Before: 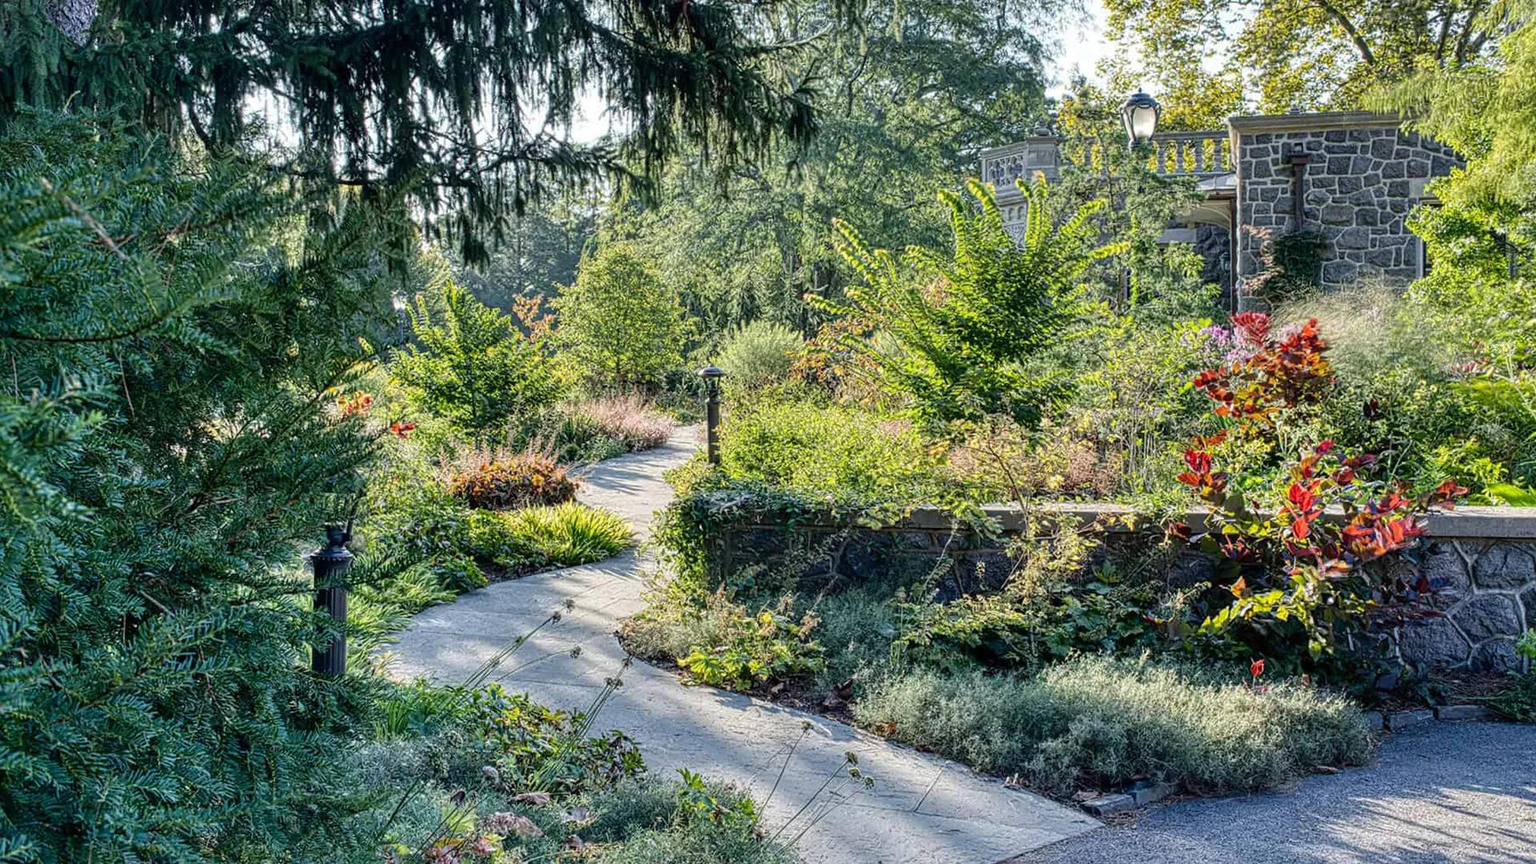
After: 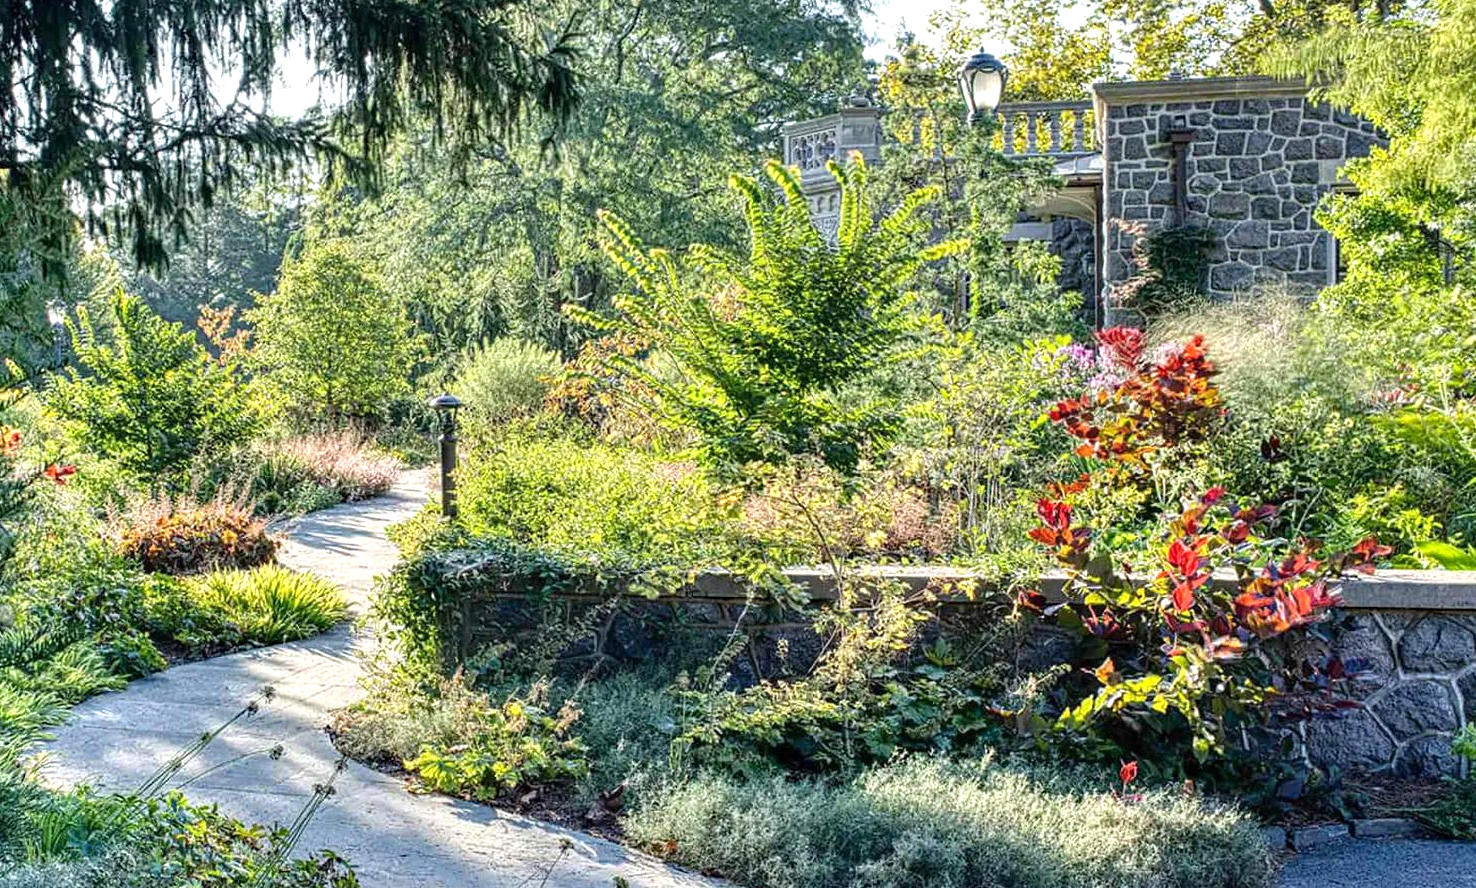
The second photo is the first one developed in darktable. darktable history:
haze removal: adaptive false
exposure: black level correction 0, exposure 0.499 EV, compensate exposure bias true, compensate highlight preservation false
crop: left 23.097%, top 5.851%, bottom 11.88%
color balance rgb: perceptual saturation grading › global saturation 0.754%
